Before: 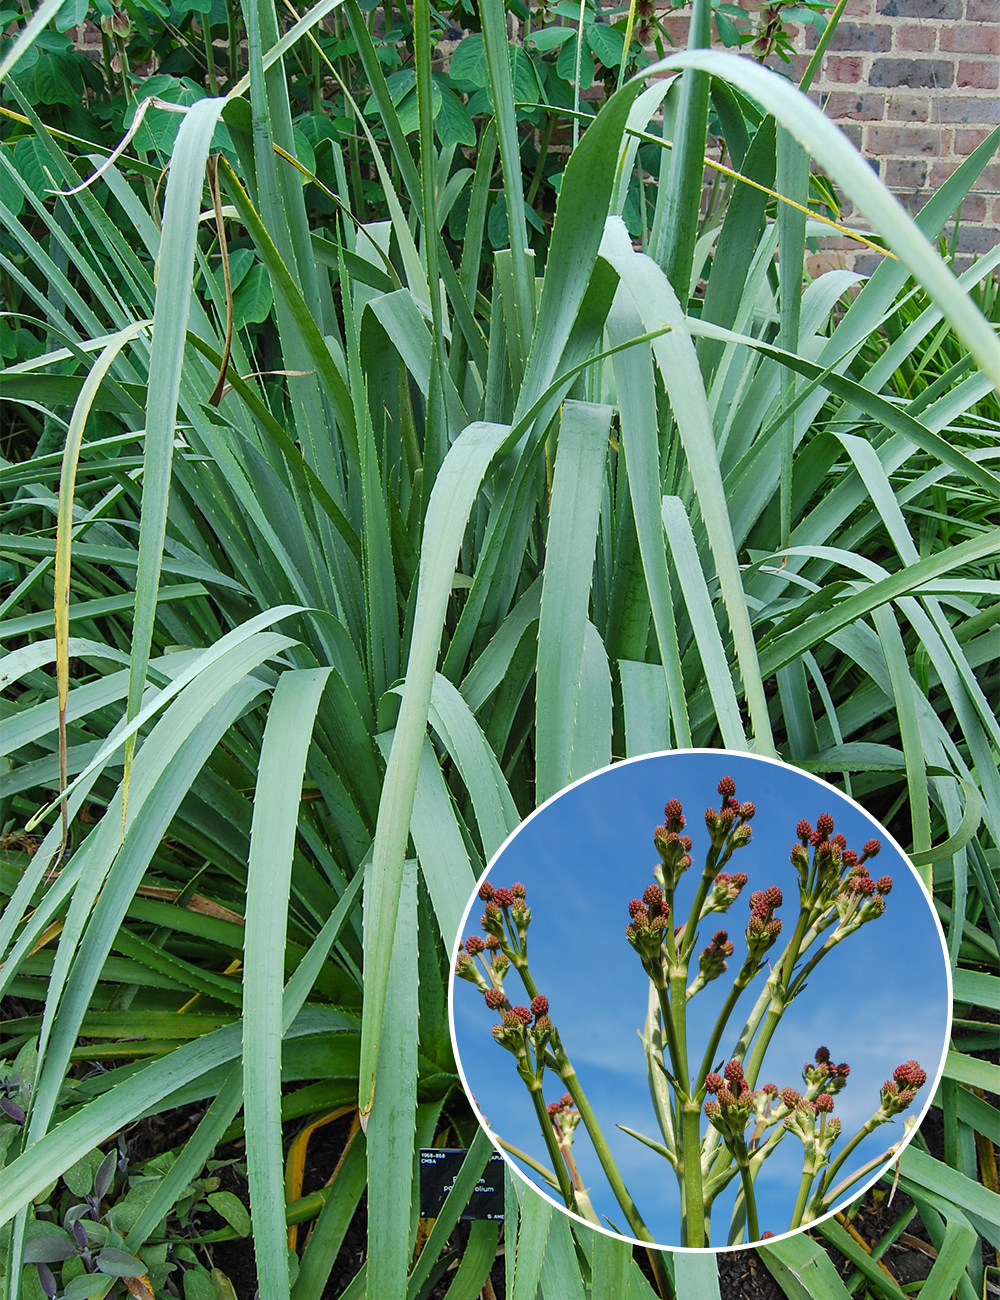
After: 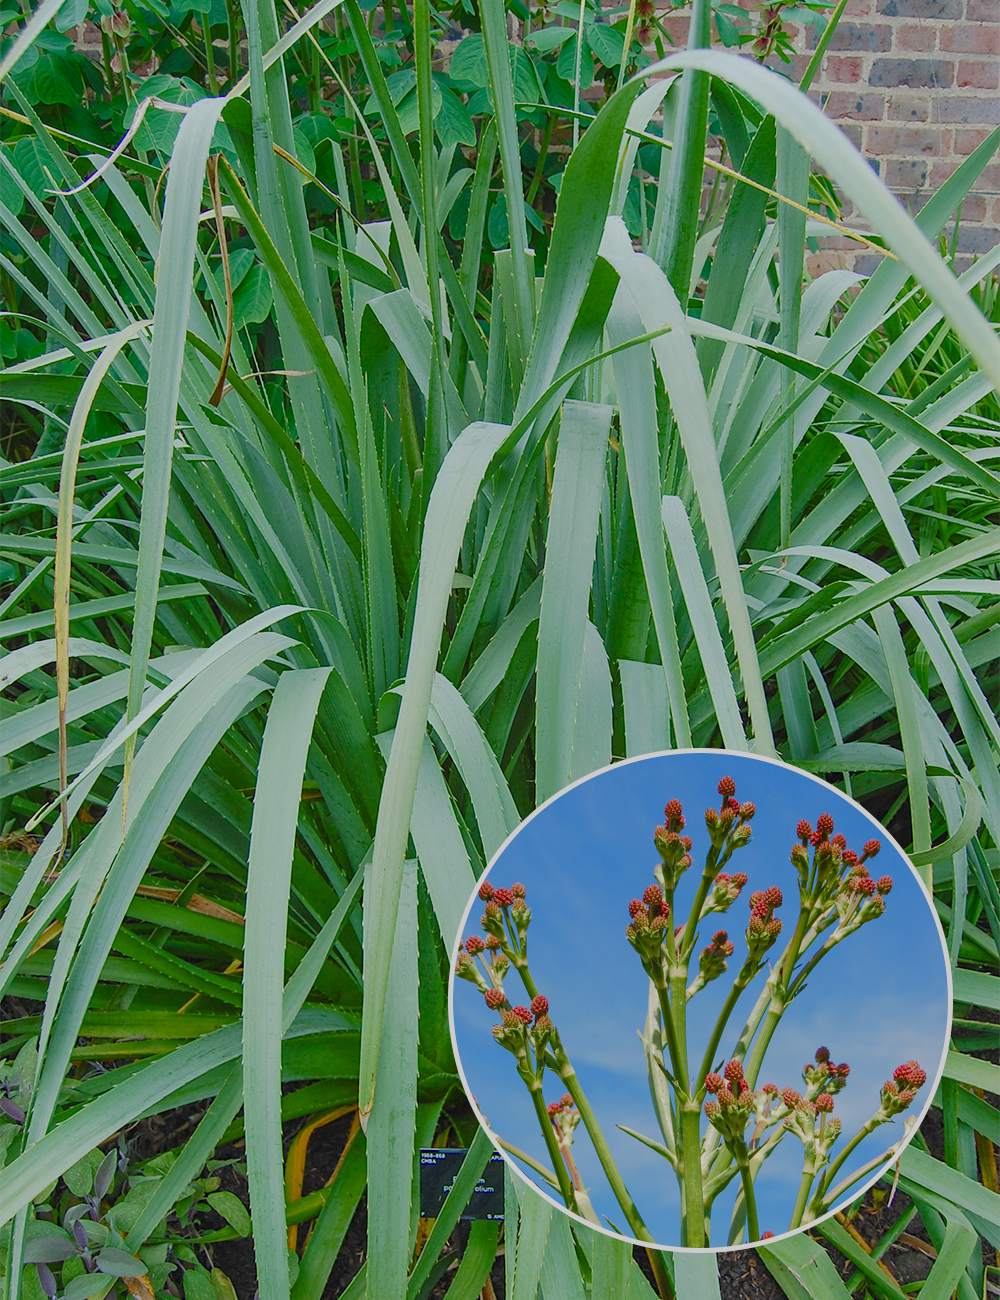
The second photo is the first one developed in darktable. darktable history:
color balance rgb: shadows lift › chroma 1%, shadows lift › hue 113°, highlights gain › chroma 0.2%, highlights gain › hue 333°, perceptual saturation grading › global saturation 20%, perceptual saturation grading › highlights -50%, perceptual saturation grading › shadows 25%, contrast -30%
tone equalizer: on, module defaults
